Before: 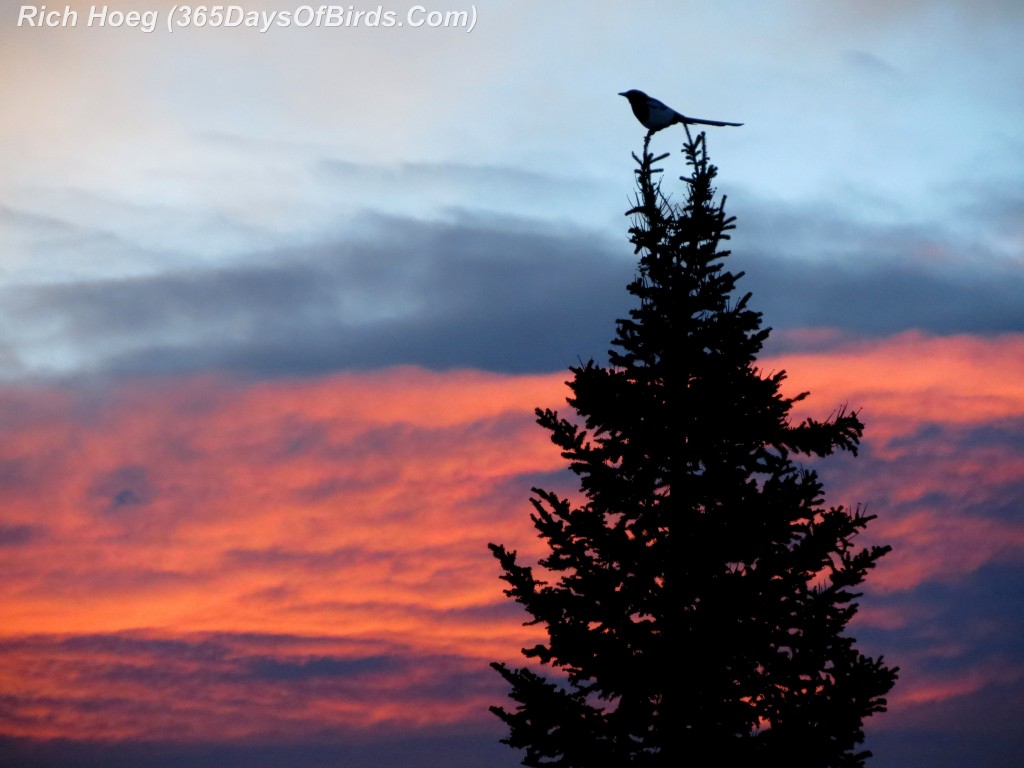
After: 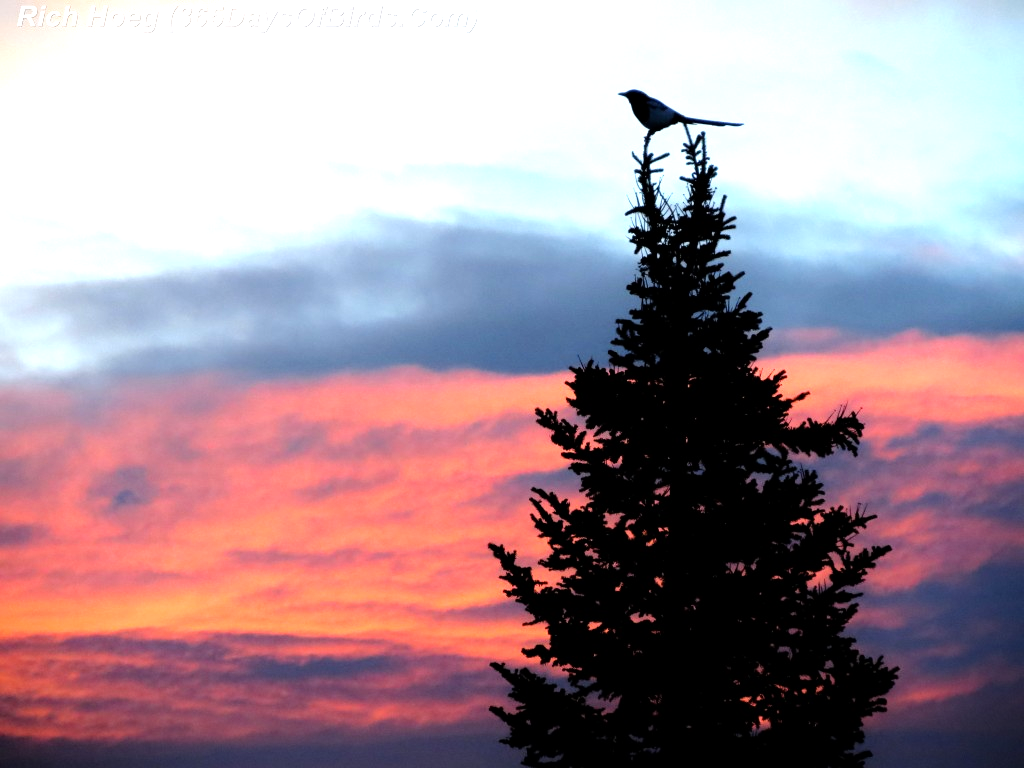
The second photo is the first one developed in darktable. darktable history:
tone equalizer: -8 EV -1.05 EV, -7 EV -1.05 EV, -6 EV -0.886 EV, -5 EV -0.594 EV, -3 EV 0.558 EV, -2 EV 0.871 EV, -1 EV 0.987 EV, +0 EV 1.05 EV
